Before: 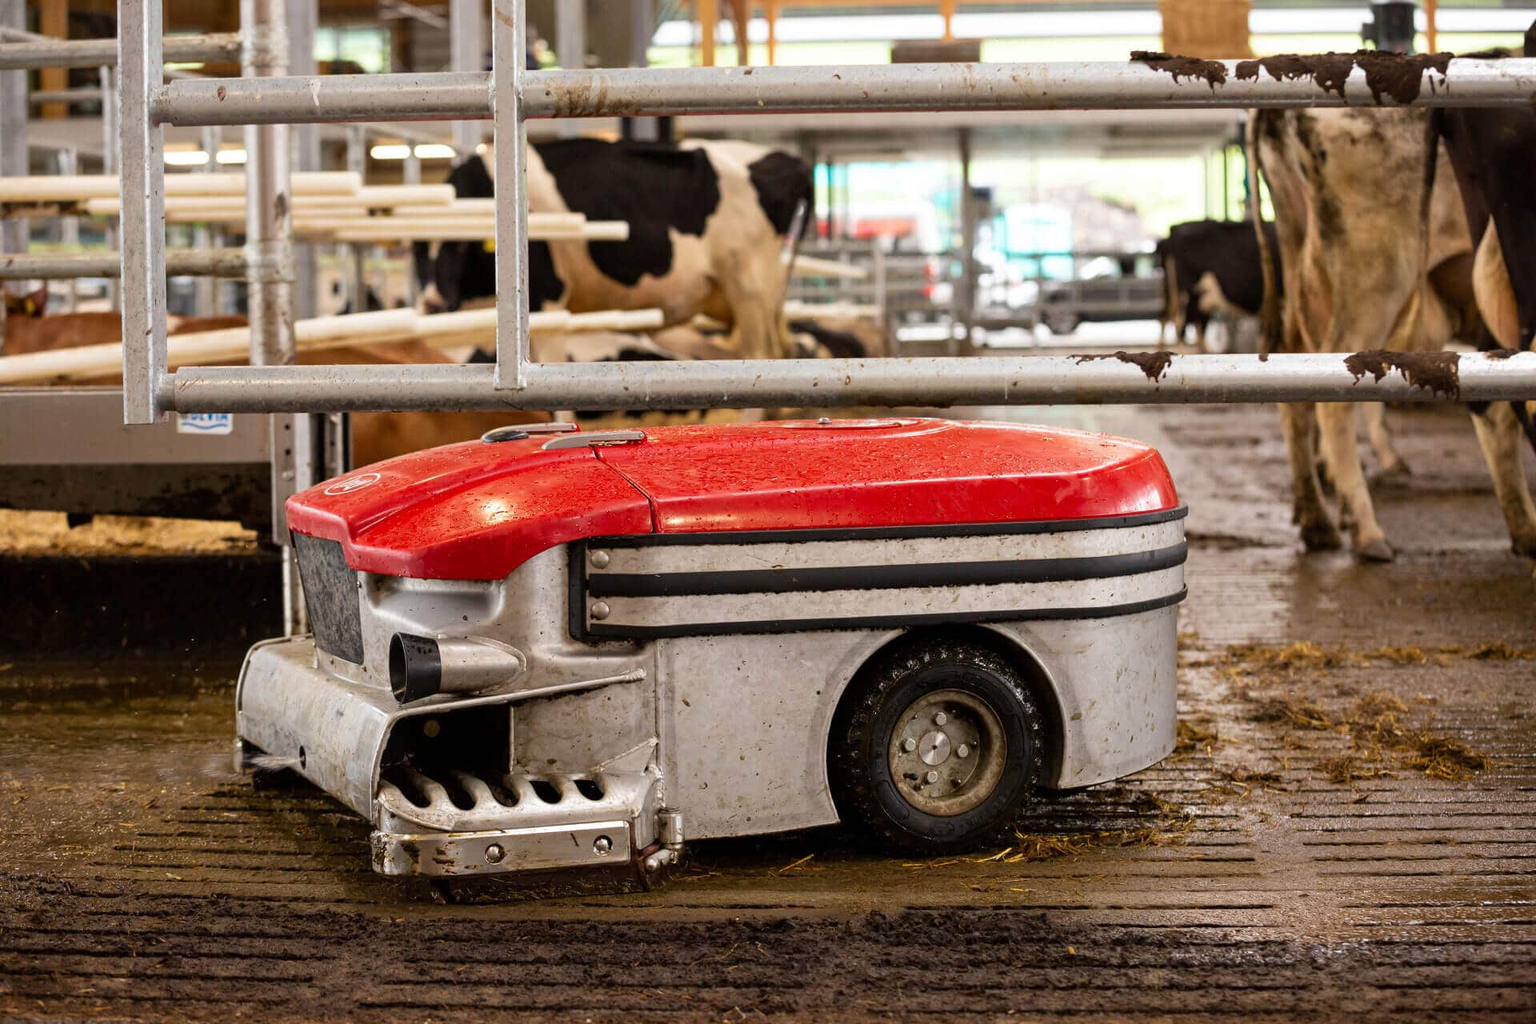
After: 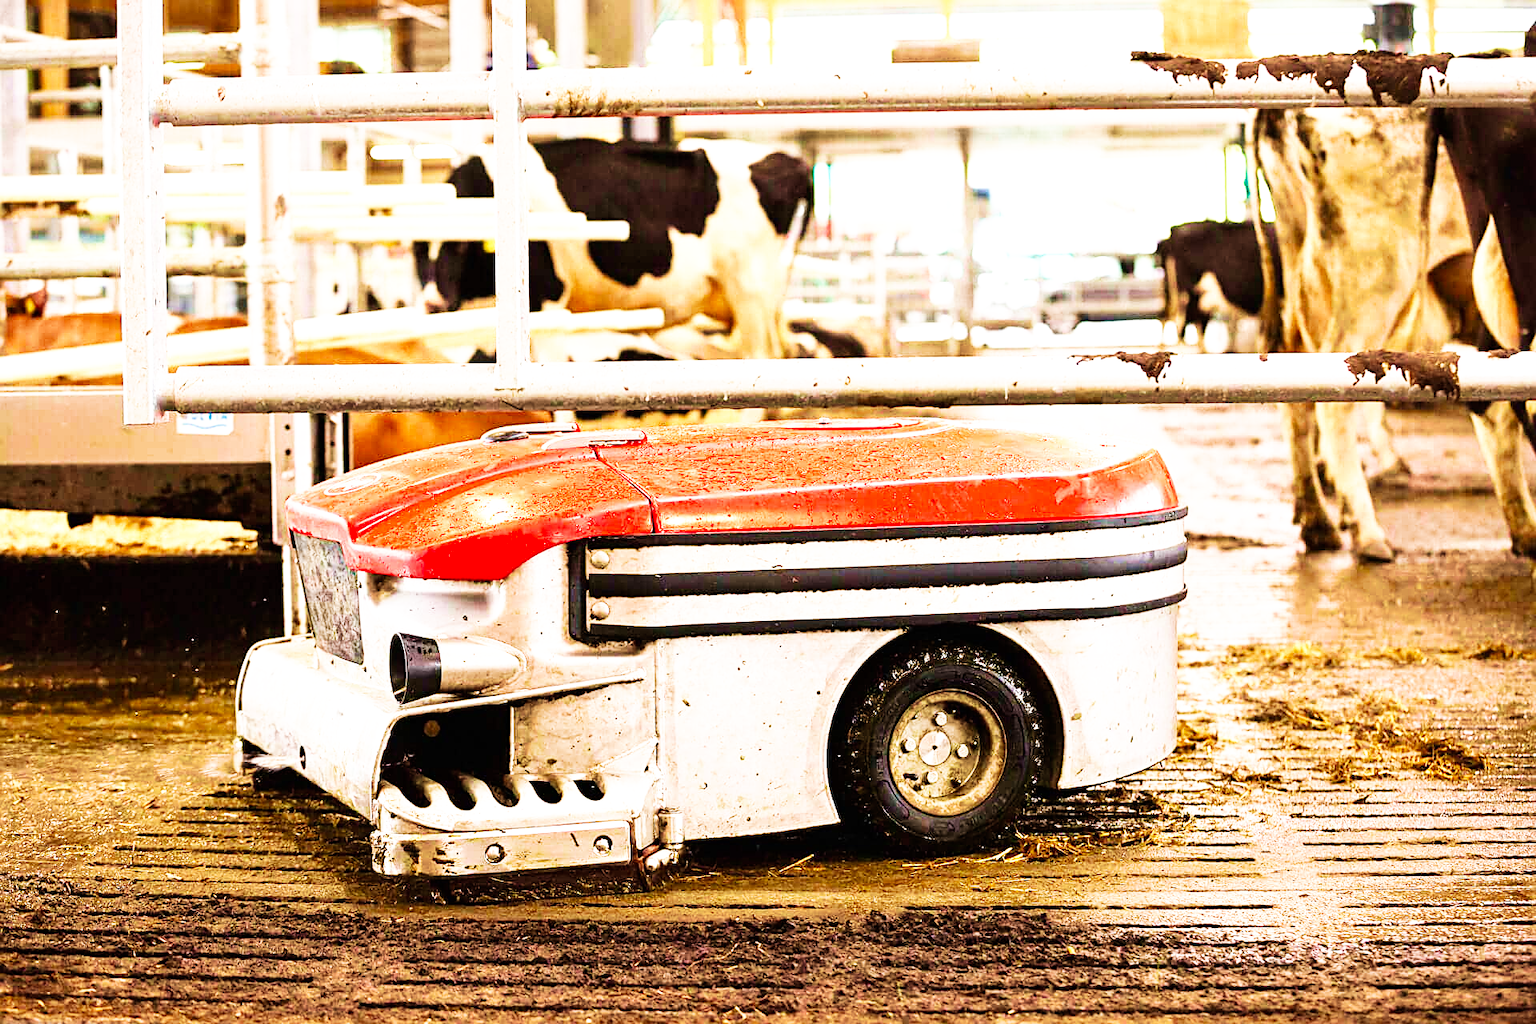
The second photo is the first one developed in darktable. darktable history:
base curve: curves: ch0 [(0, 0) (0.007, 0.004) (0.027, 0.03) (0.046, 0.07) (0.207, 0.54) (0.442, 0.872) (0.673, 0.972) (1, 1)], preserve colors none
exposure: exposure 0.921 EV, compensate highlight preservation false
sharpen: on, module defaults
velvia: strength 74%
